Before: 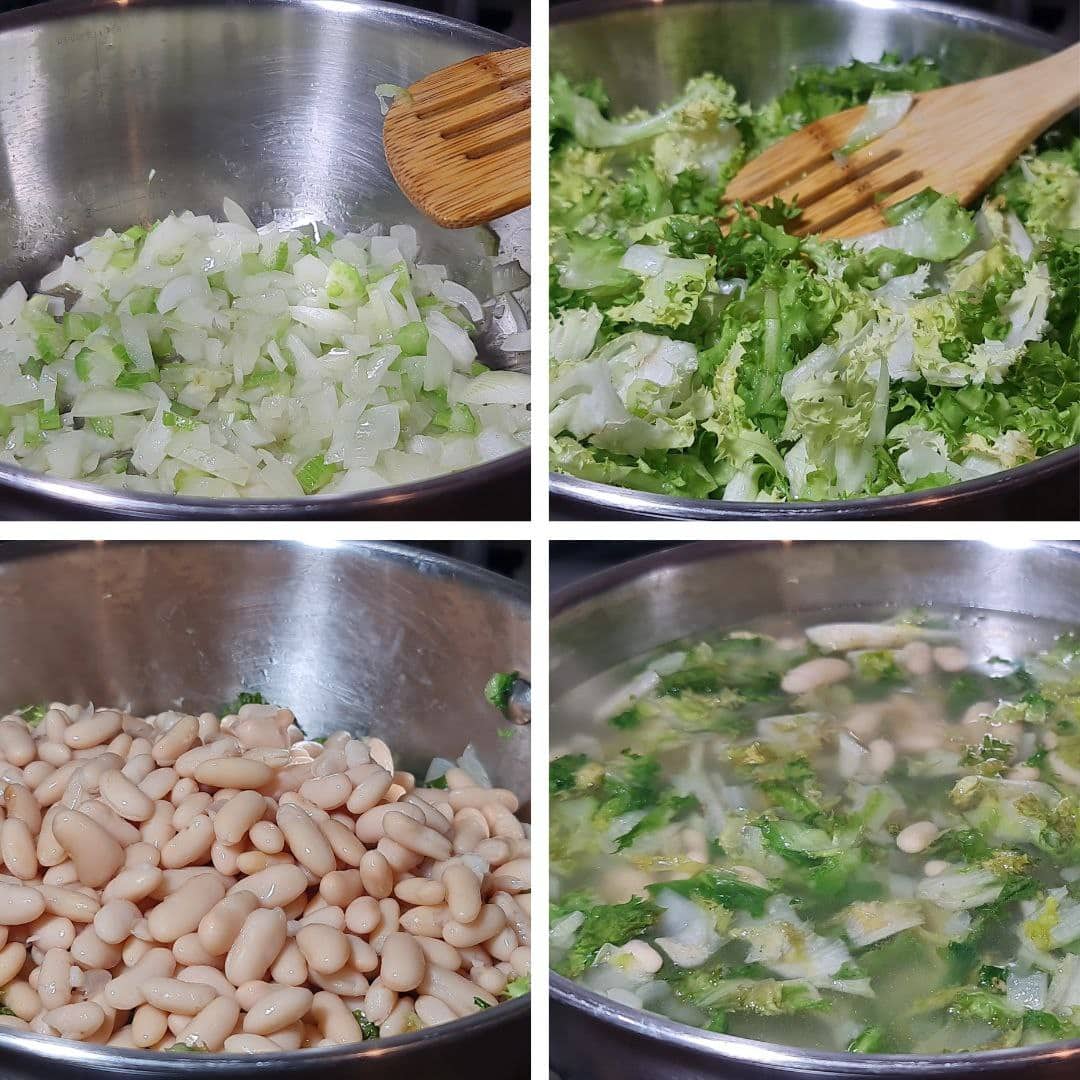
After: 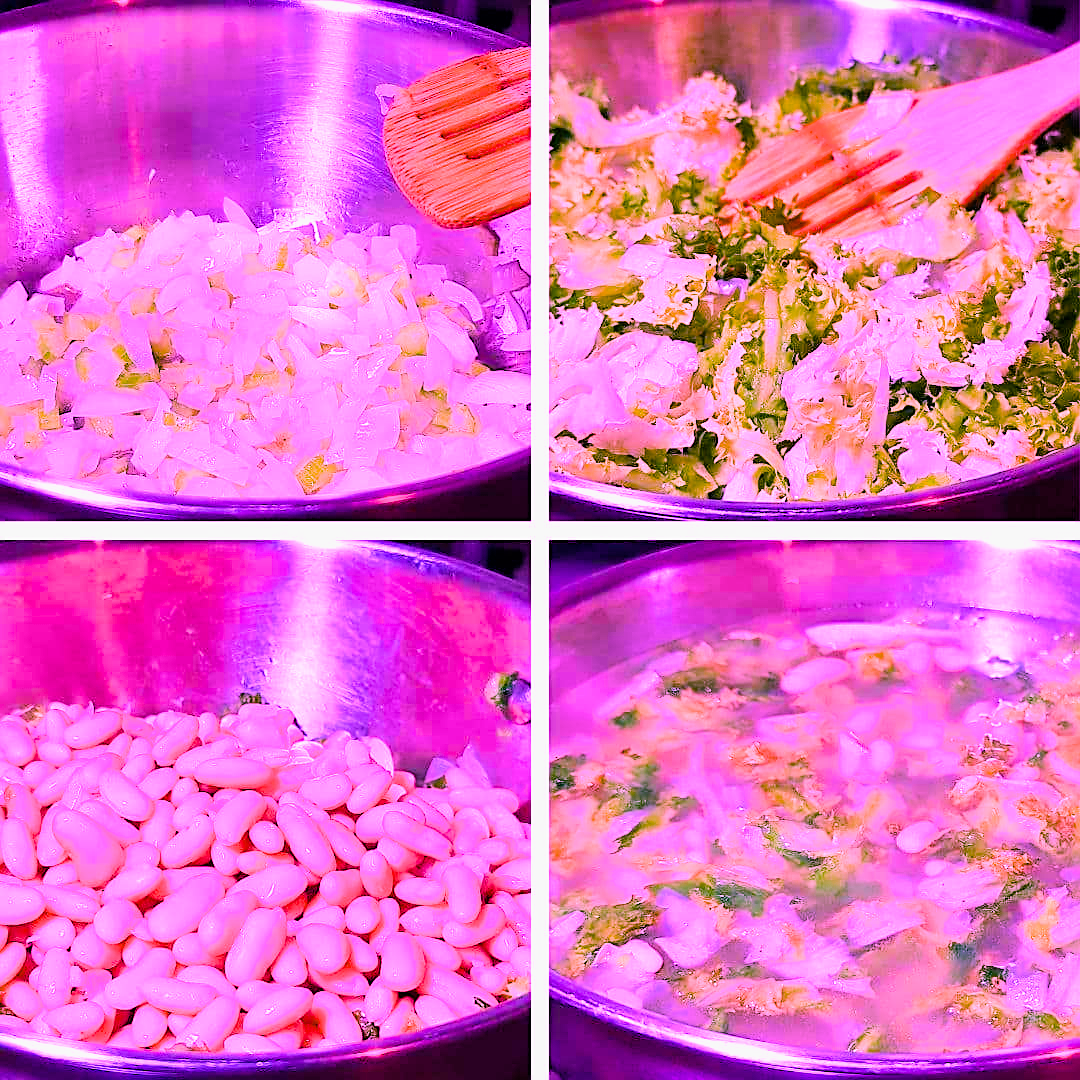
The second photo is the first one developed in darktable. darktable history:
exposure: black level correction 0, exposure 0.7 EV, compensate exposure bias true, compensate highlight preservation false
filmic rgb: black relative exposure -7.15 EV, white relative exposure 5.36 EV, hardness 3.02, color science v6 (2022)
highlight reconstruction: iterations 1, diameter of reconstruction 64 px
lens correction: scale 1.01, crop 1, focal 85, aperture 2.8, distance 7.77, camera "Canon EOS RP", lens "Canon RF 85mm F2 MACRO IS STM"
raw denoise: x [[0, 0.25, 0.5, 0.75, 1] ×4]
sharpen: on, module defaults
white balance: red 1.803, blue 1.886
color balance rgb: linear chroma grading › global chroma 9%, perceptual saturation grading › global saturation 36%, perceptual saturation grading › shadows 35%, perceptual brilliance grading › global brilliance 21.21%, perceptual brilliance grading › shadows -35%, global vibrance 21.21%
